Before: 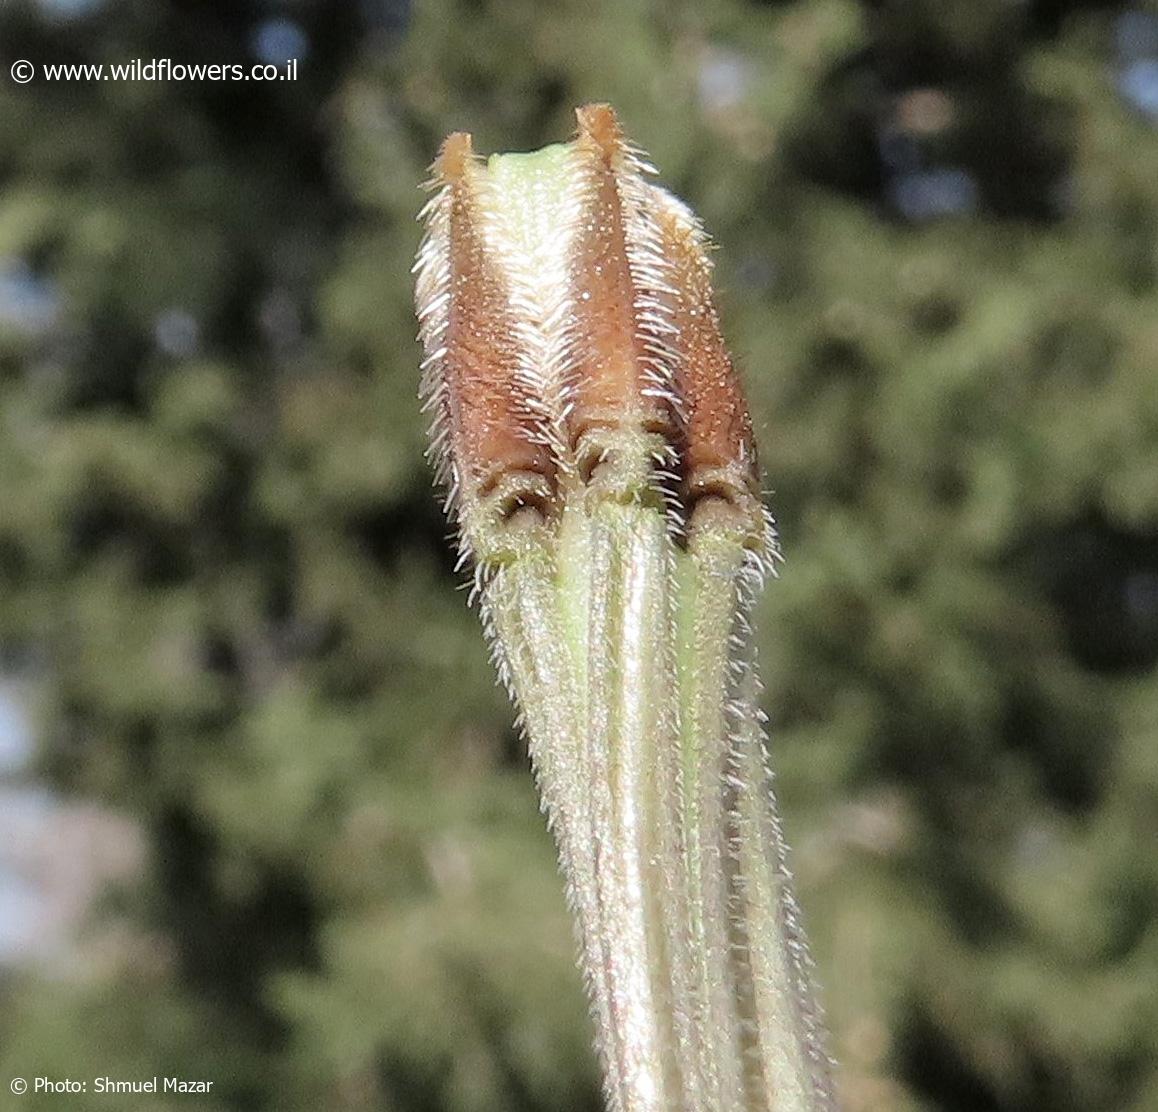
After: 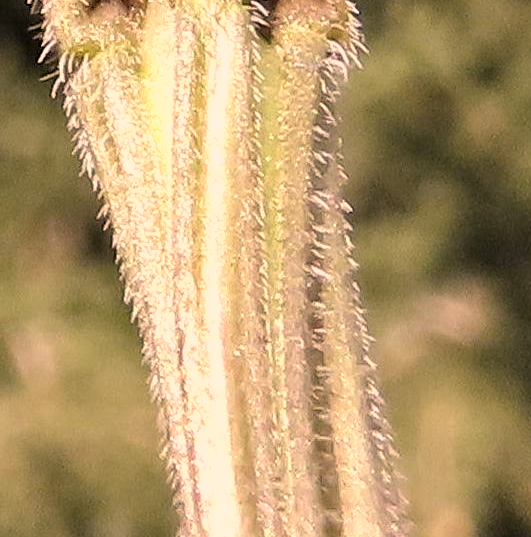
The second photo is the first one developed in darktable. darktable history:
crop: left 35.976%, top 45.819%, right 18.162%, bottom 5.807%
color correction: highlights a* 17.88, highlights b* 18.79
exposure: black level correction 0.001, exposure 0.5 EV, compensate exposure bias true, compensate highlight preservation false
shadows and highlights: low approximation 0.01, soften with gaussian
